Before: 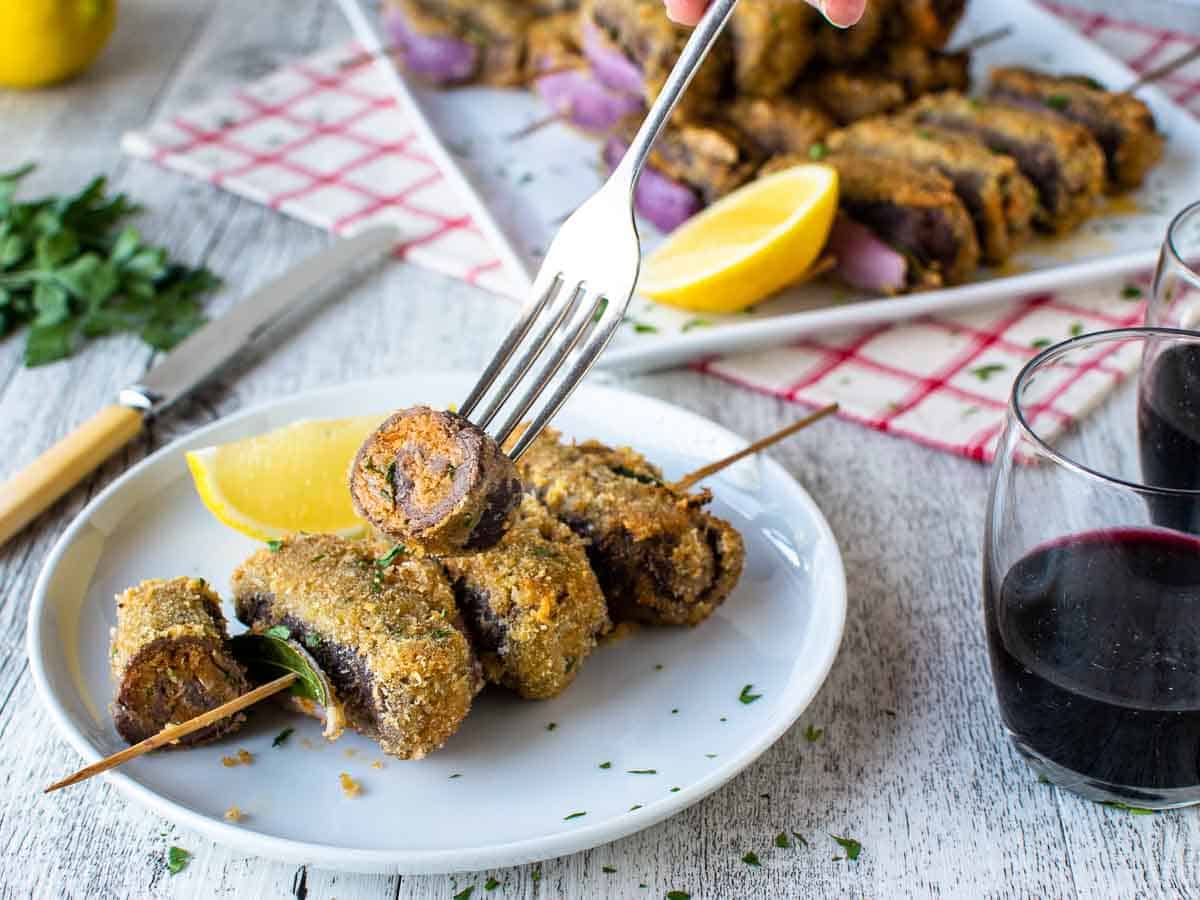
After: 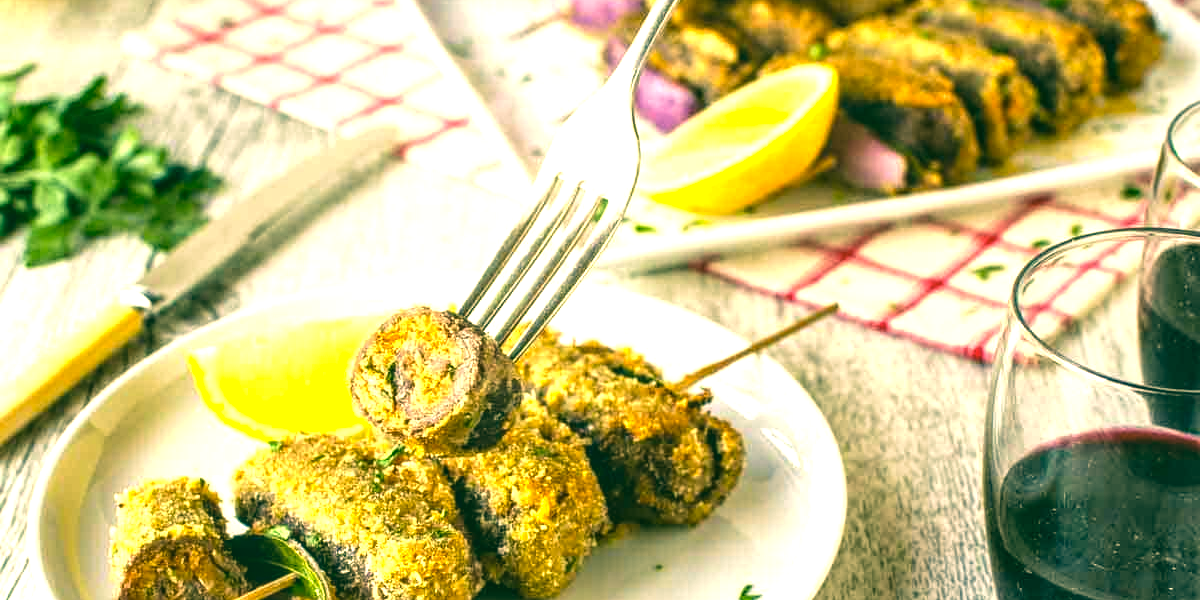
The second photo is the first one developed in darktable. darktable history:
velvia: on, module defaults
exposure: black level correction -0.005, exposure 1 EV, compensate highlight preservation false
white balance: emerald 1
local contrast: on, module defaults
crop: top 11.166%, bottom 22.168%
color correction: highlights a* 5.62, highlights b* 33.57, shadows a* -25.86, shadows b* 4.02
